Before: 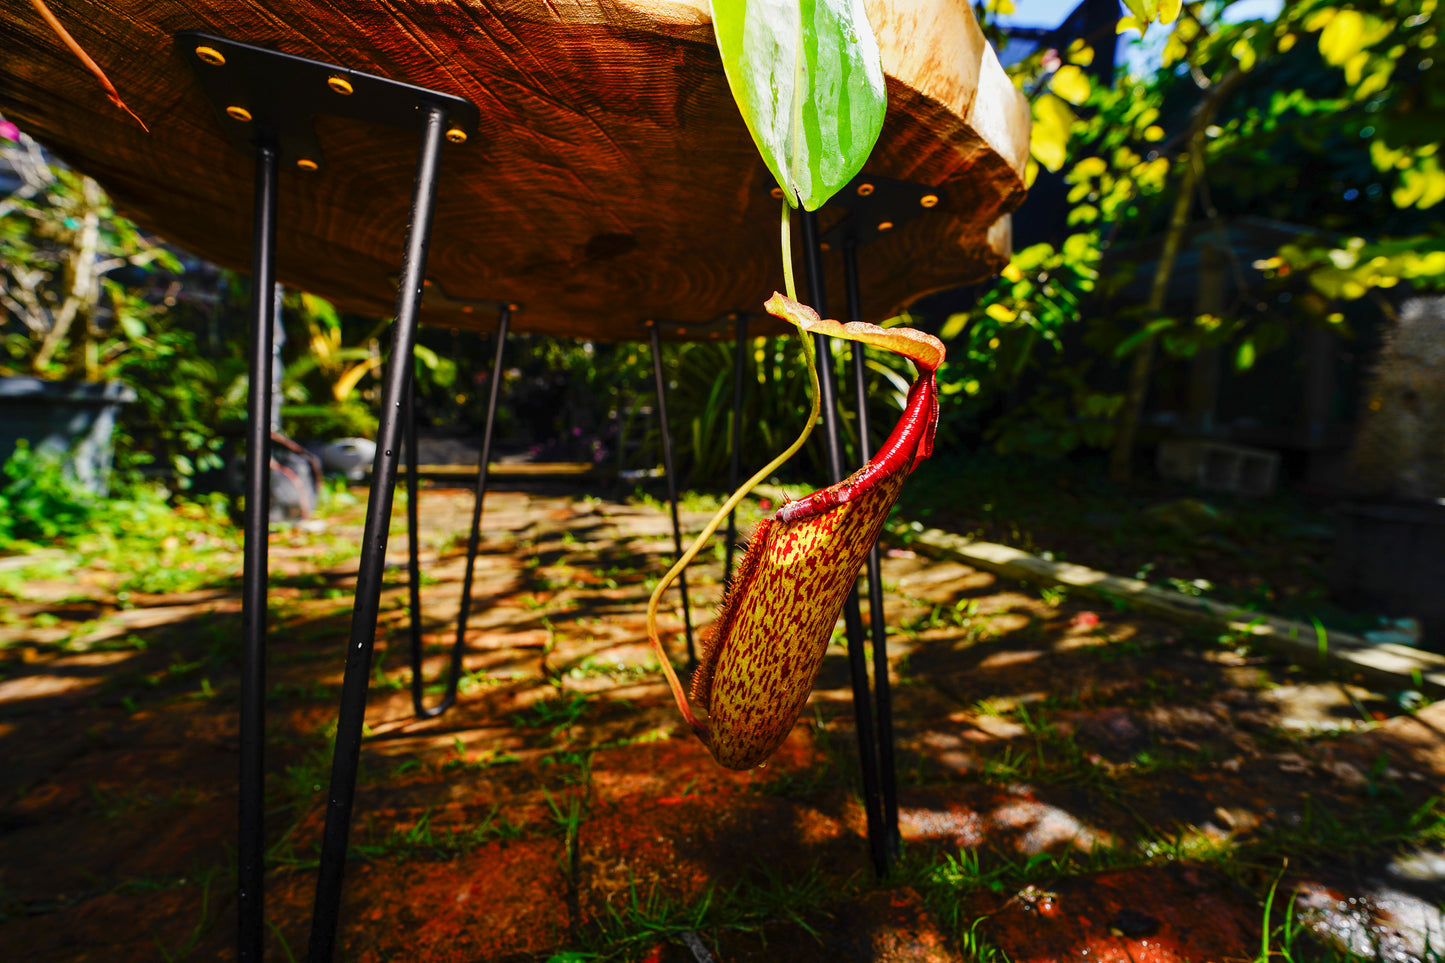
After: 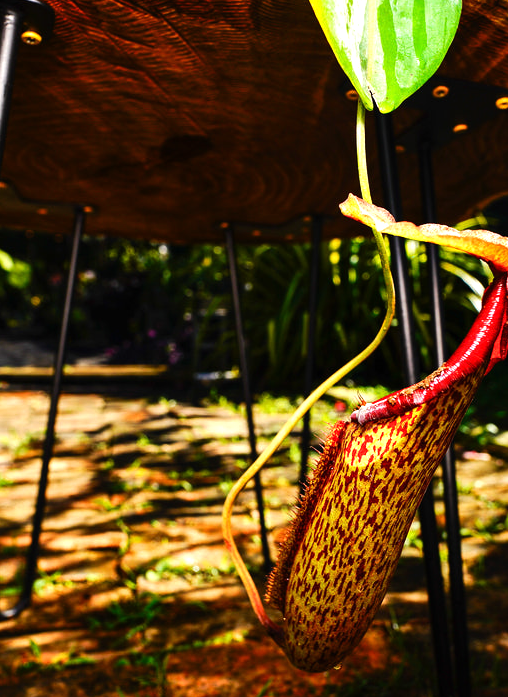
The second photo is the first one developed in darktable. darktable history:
tone equalizer: -8 EV -0.75 EV, -7 EV -0.7 EV, -6 EV -0.6 EV, -5 EV -0.4 EV, -3 EV 0.4 EV, -2 EV 0.6 EV, -1 EV 0.7 EV, +0 EV 0.75 EV, edges refinement/feathering 500, mask exposure compensation -1.57 EV, preserve details no
crop and rotate: left 29.476%, top 10.214%, right 35.32%, bottom 17.333%
